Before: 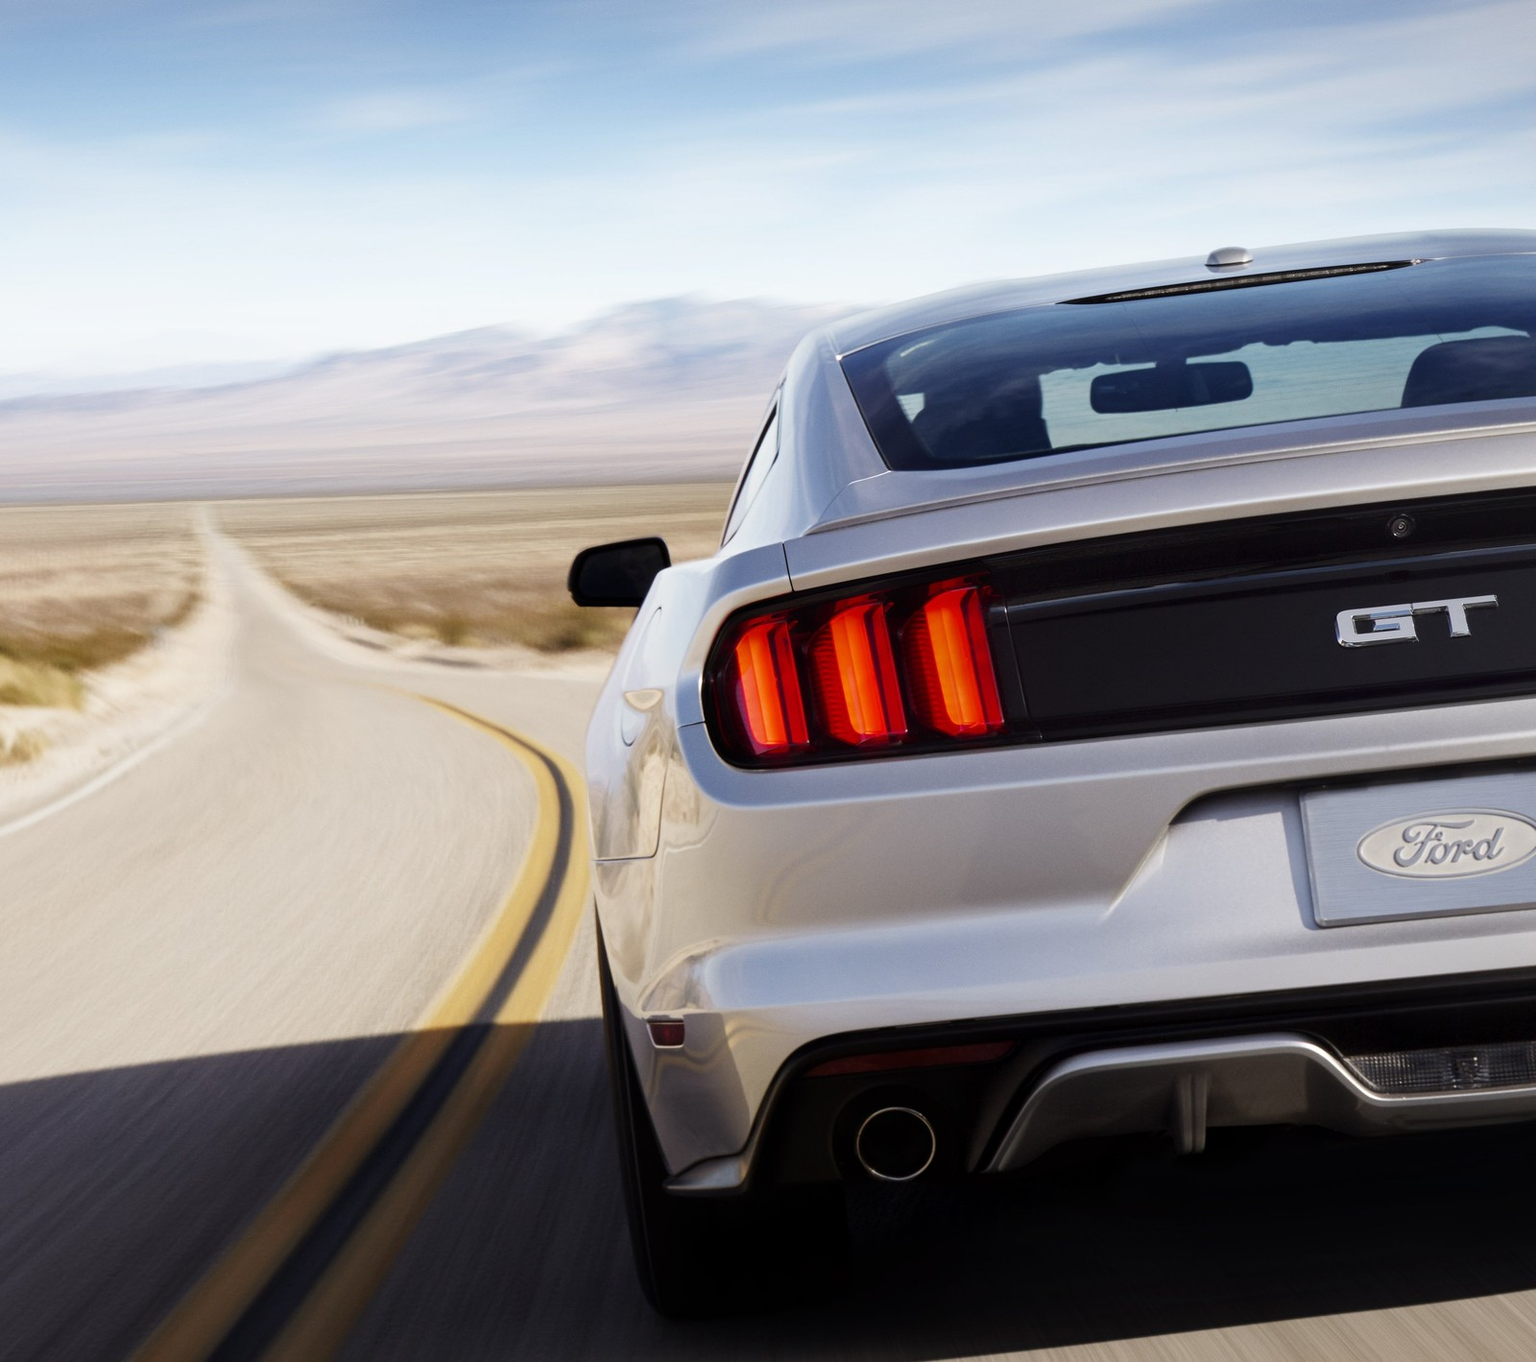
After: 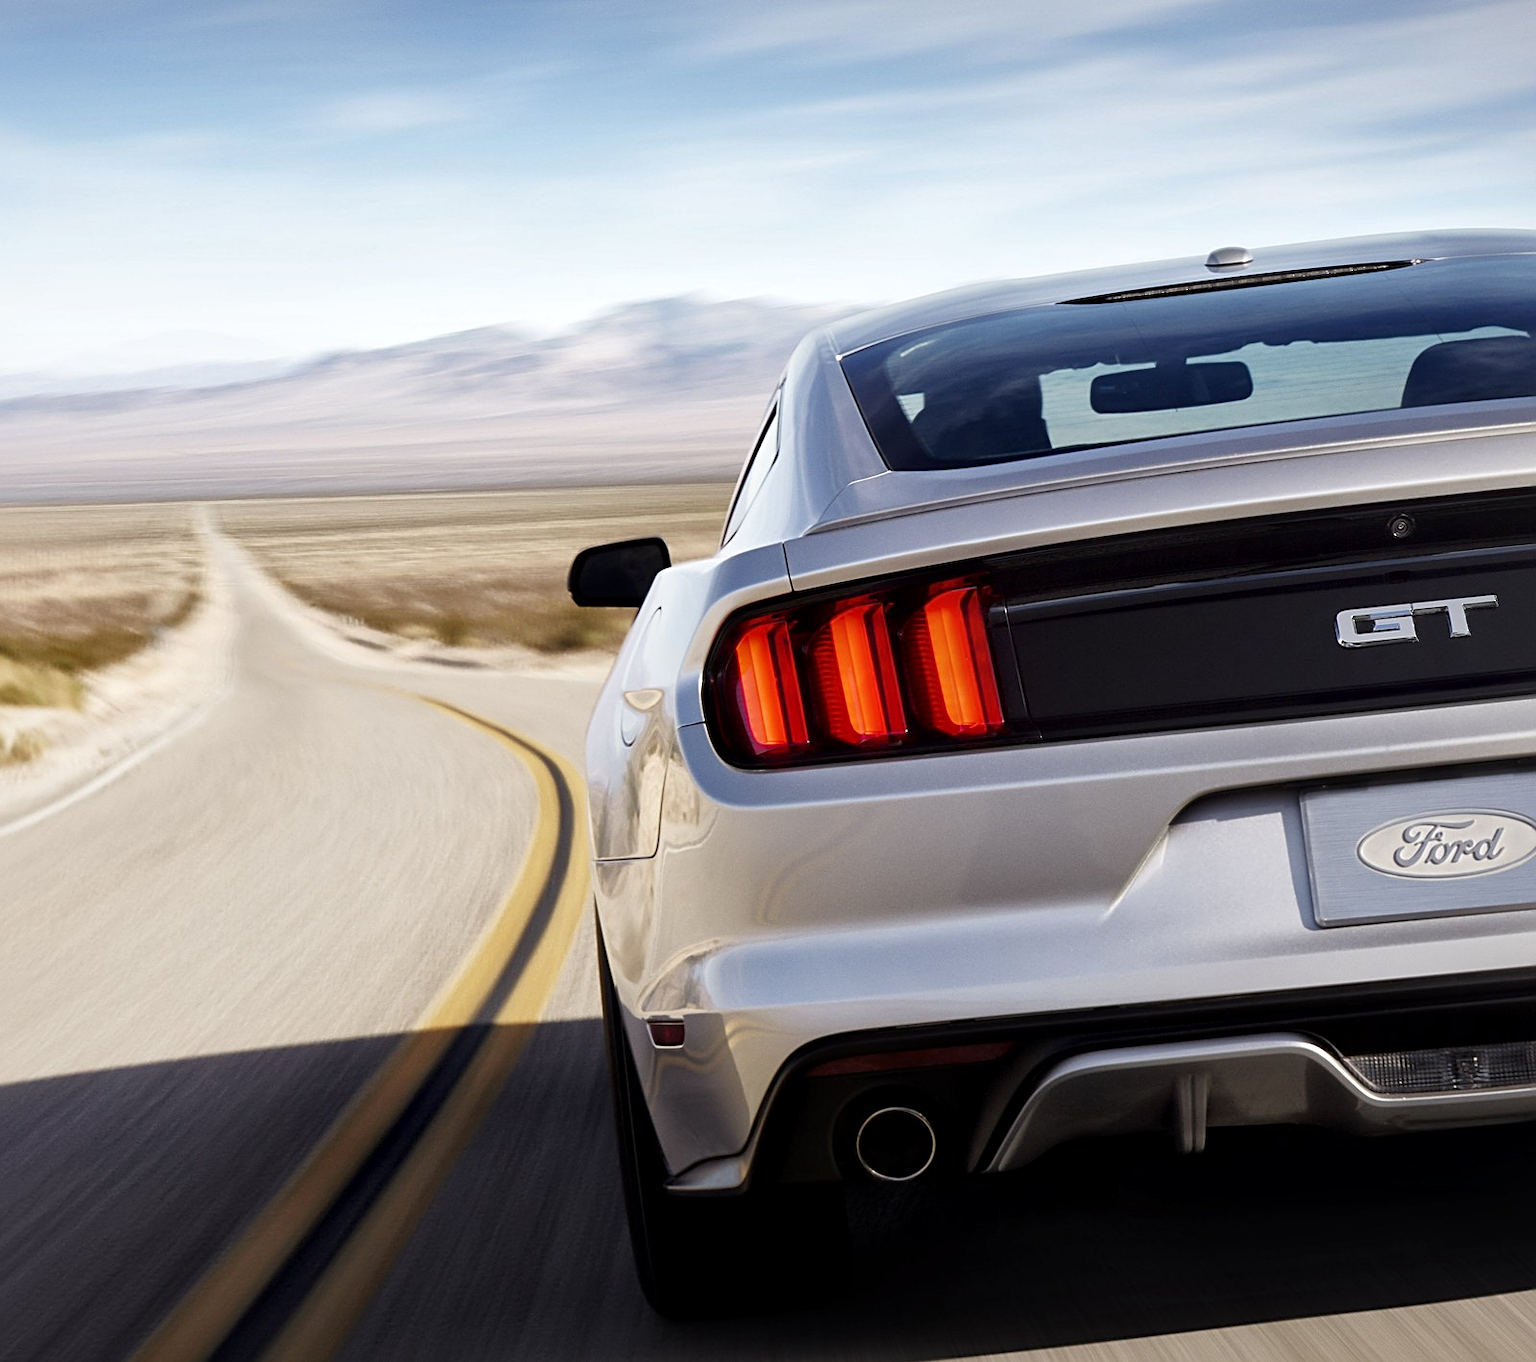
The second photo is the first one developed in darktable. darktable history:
sharpen: on, module defaults
local contrast: mode bilateral grid, contrast 20, coarseness 50, detail 147%, midtone range 0.2
